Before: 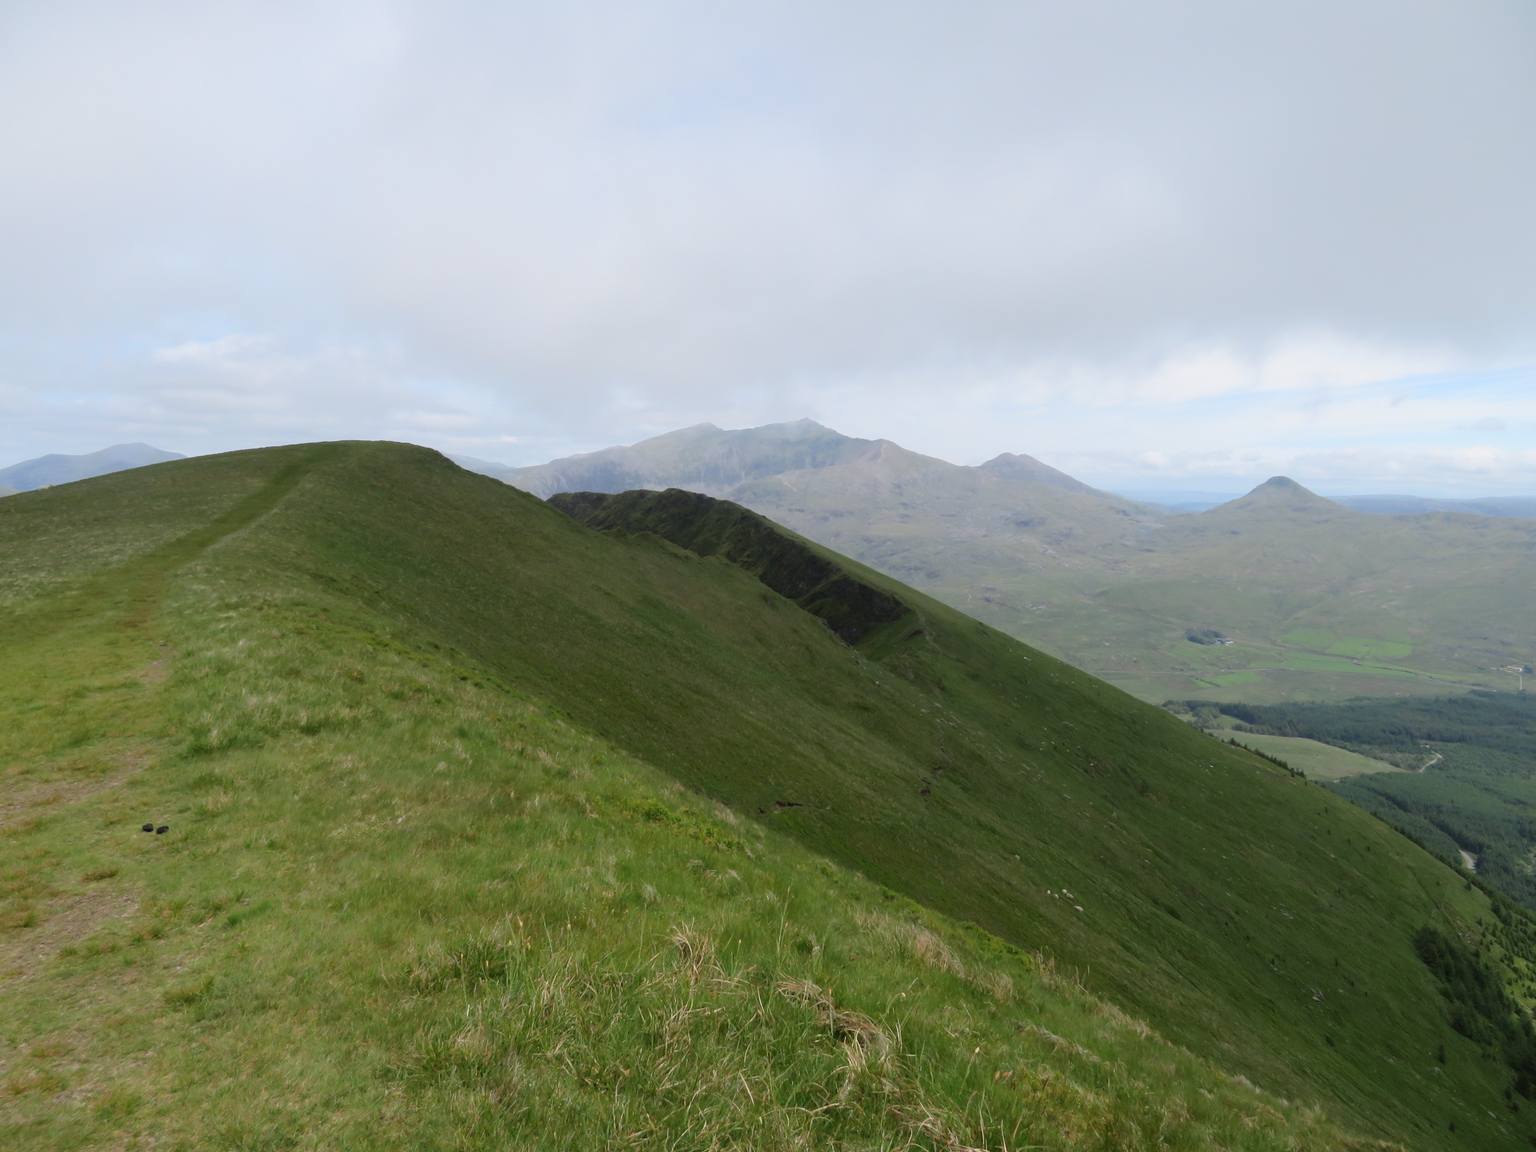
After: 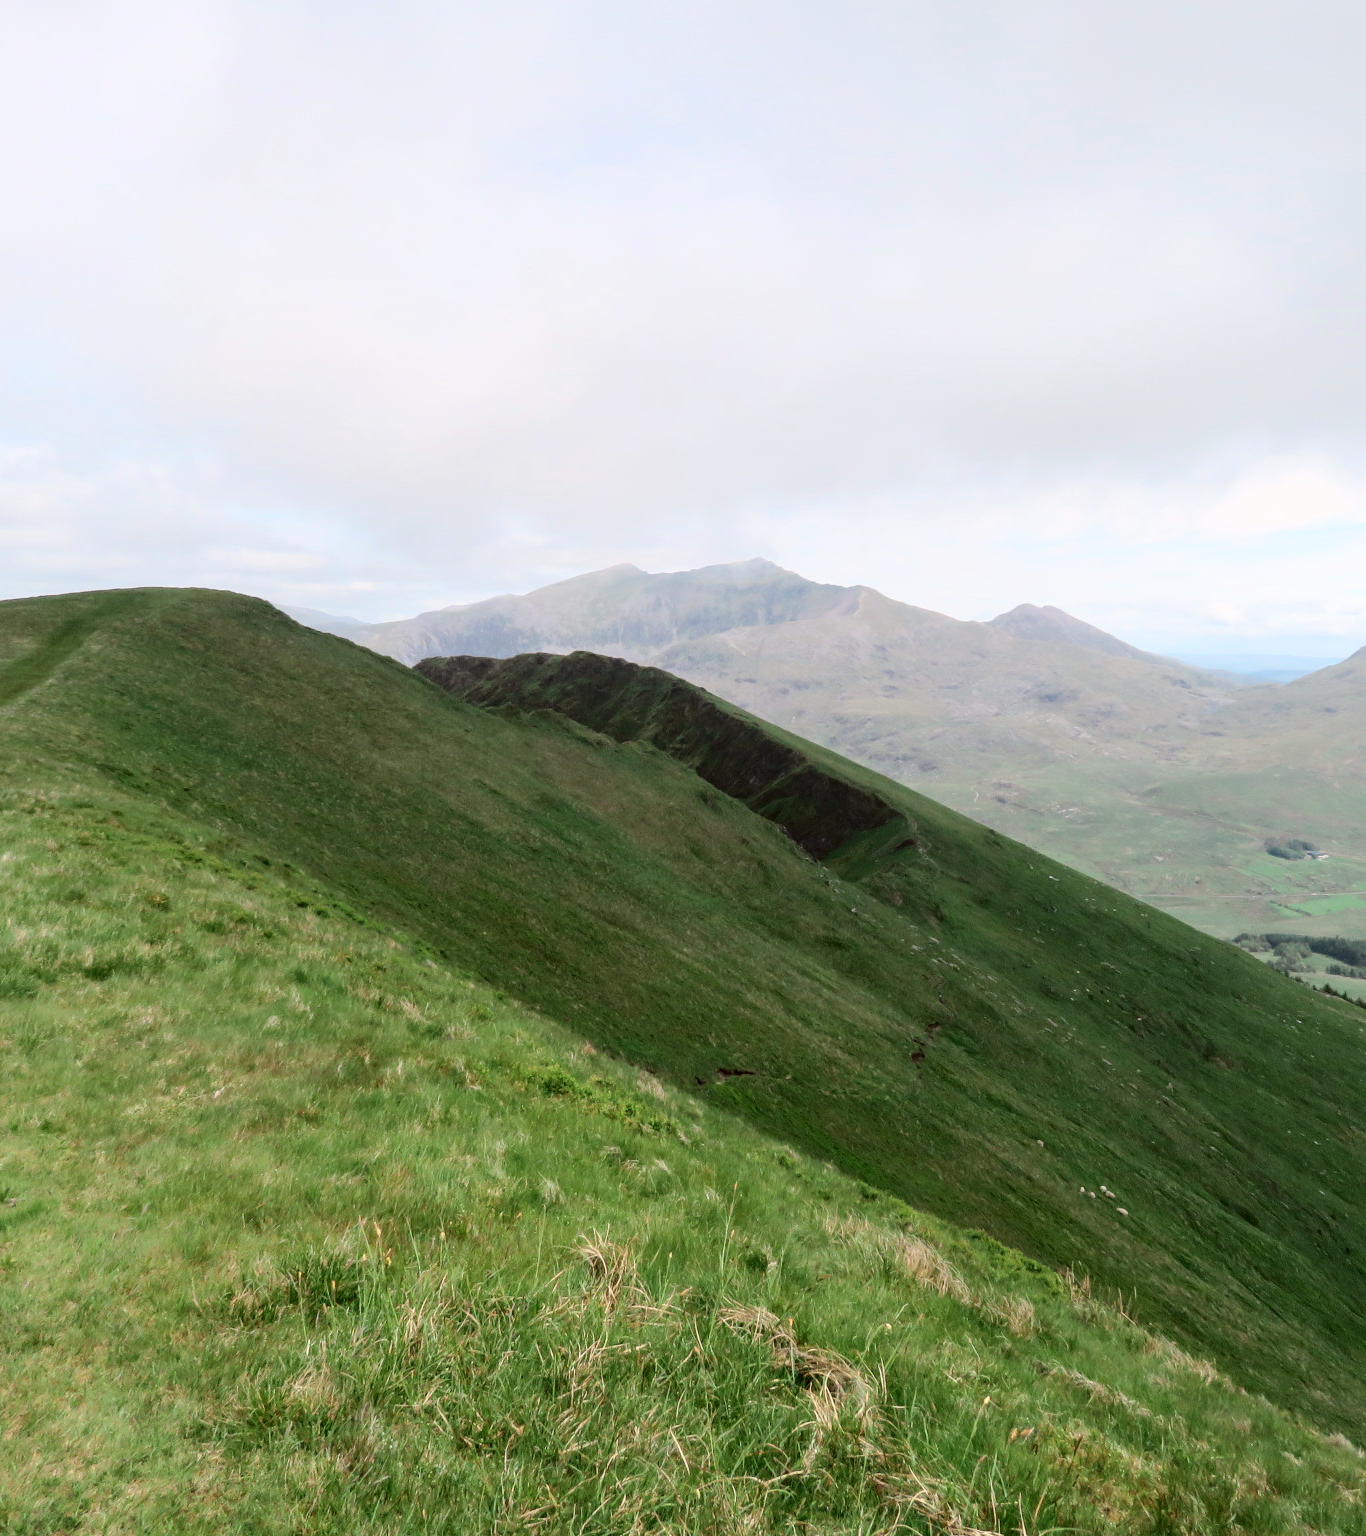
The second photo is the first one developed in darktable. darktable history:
crop and rotate: left 15.446%, right 17.836%
local contrast: detail 130%
color zones: curves: ch1 [(0, 0.523) (0.143, 0.545) (0.286, 0.52) (0.429, 0.506) (0.571, 0.503) (0.714, 0.503) (0.857, 0.508) (1, 0.523)]
tone curve: curves: ch0 [(0, 0.023) (0.1, 0.084) (0.184, 0.168) (0.45, 0.54) (0.57, 0.683) (0.722, 0.825) (0.877, 0.948) (1, 1)]; ch1 [(0, 0) (0.414, 0.395) (0.453, 0.437) (0.502, 0.509) (0.521, 0.519) (0.573, 0.568) (0.618, 0.61) (0.654, 0.642) (1, 1)]; ch2 [(0, 0) (0.421, 0.43) (0.45, 0.463) (0.492, 0.504) (0.511, 0.519) (0.557, 0.557) (0.602, 0.605) (1, 1)], color space Lab, independent channels, preserve colors none
